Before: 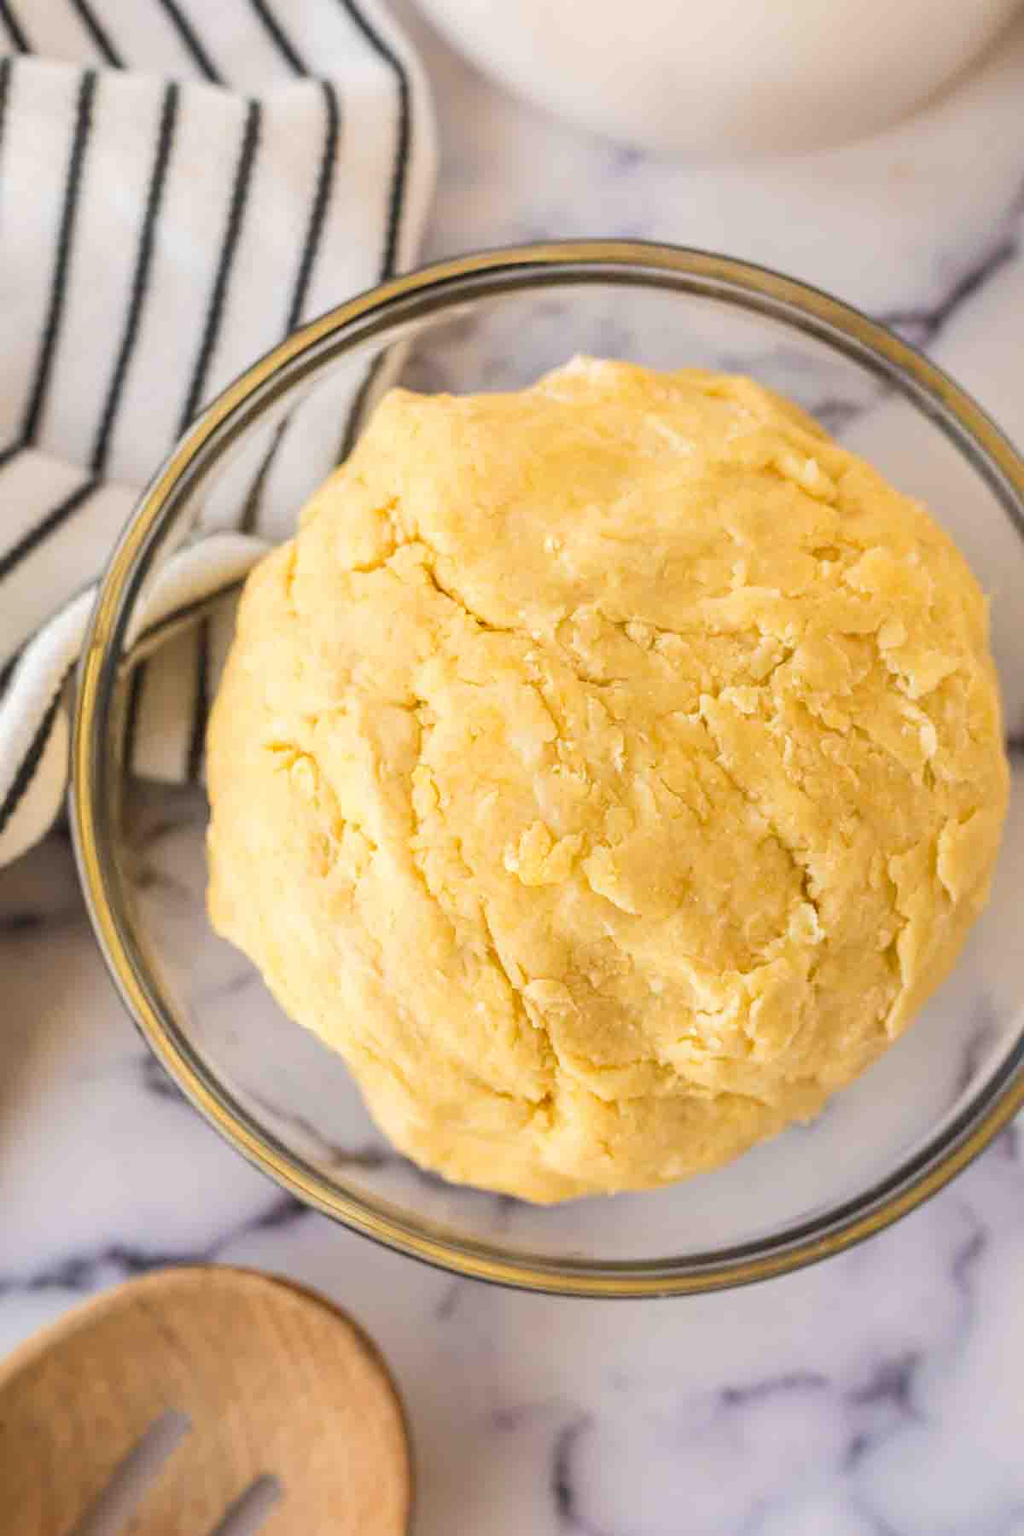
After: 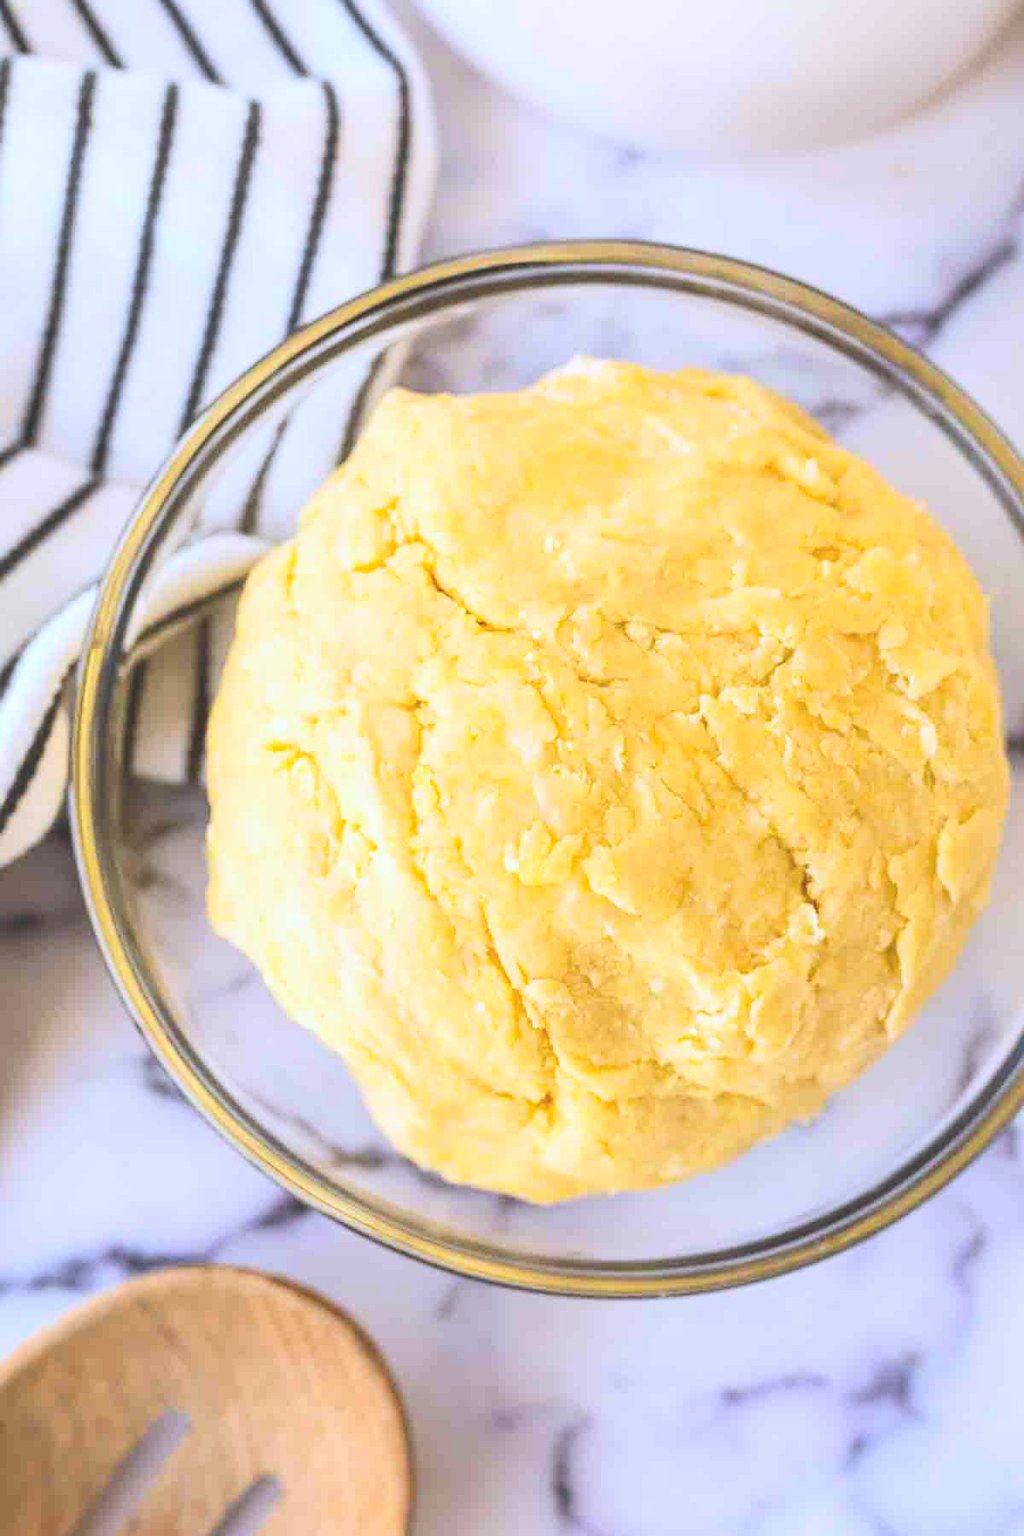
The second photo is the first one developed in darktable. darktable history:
white balance: red 0.948, green 1.02, blue 1.176
exposure: black level correction -0.015, compensate highlight preservation false
contrast brightness saturation: contrast 0.2, brightness 0.16, saturation 0.22
